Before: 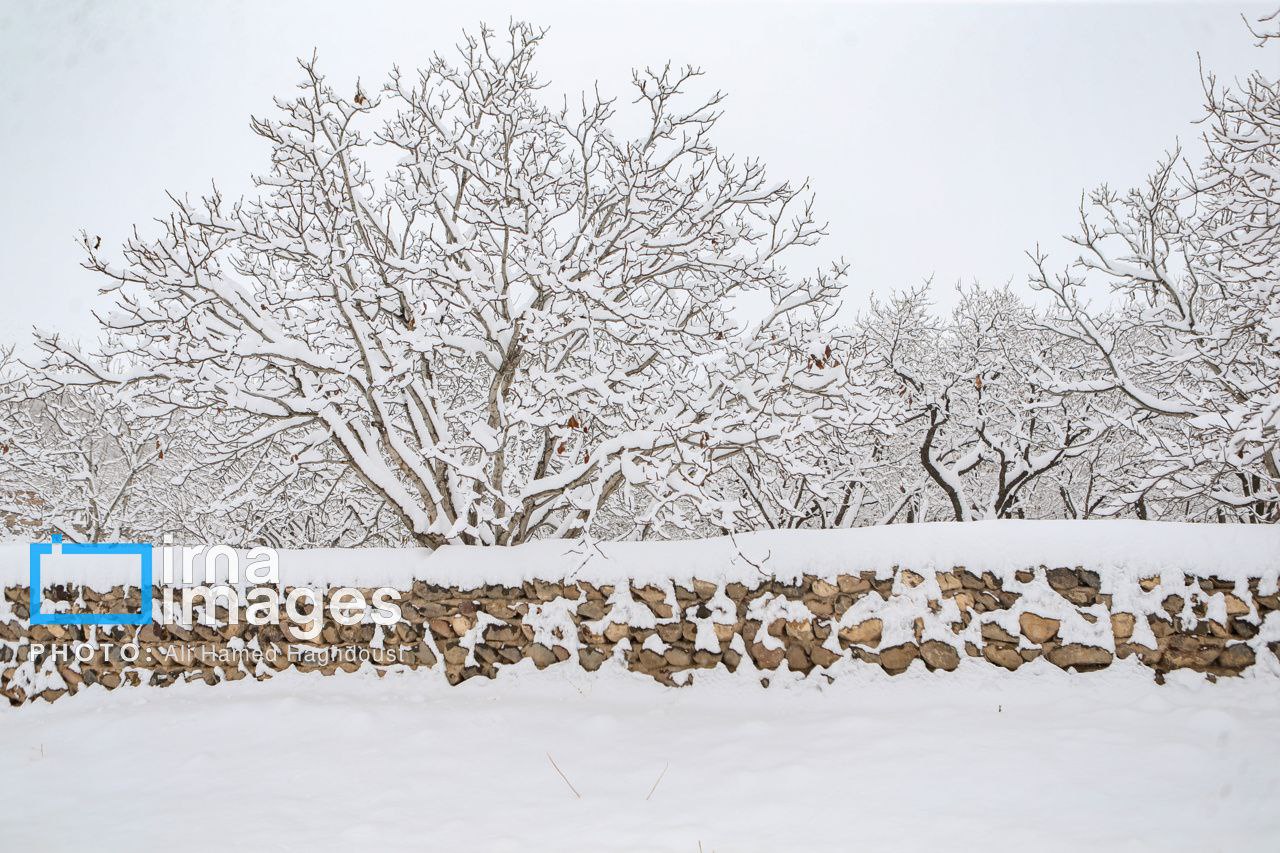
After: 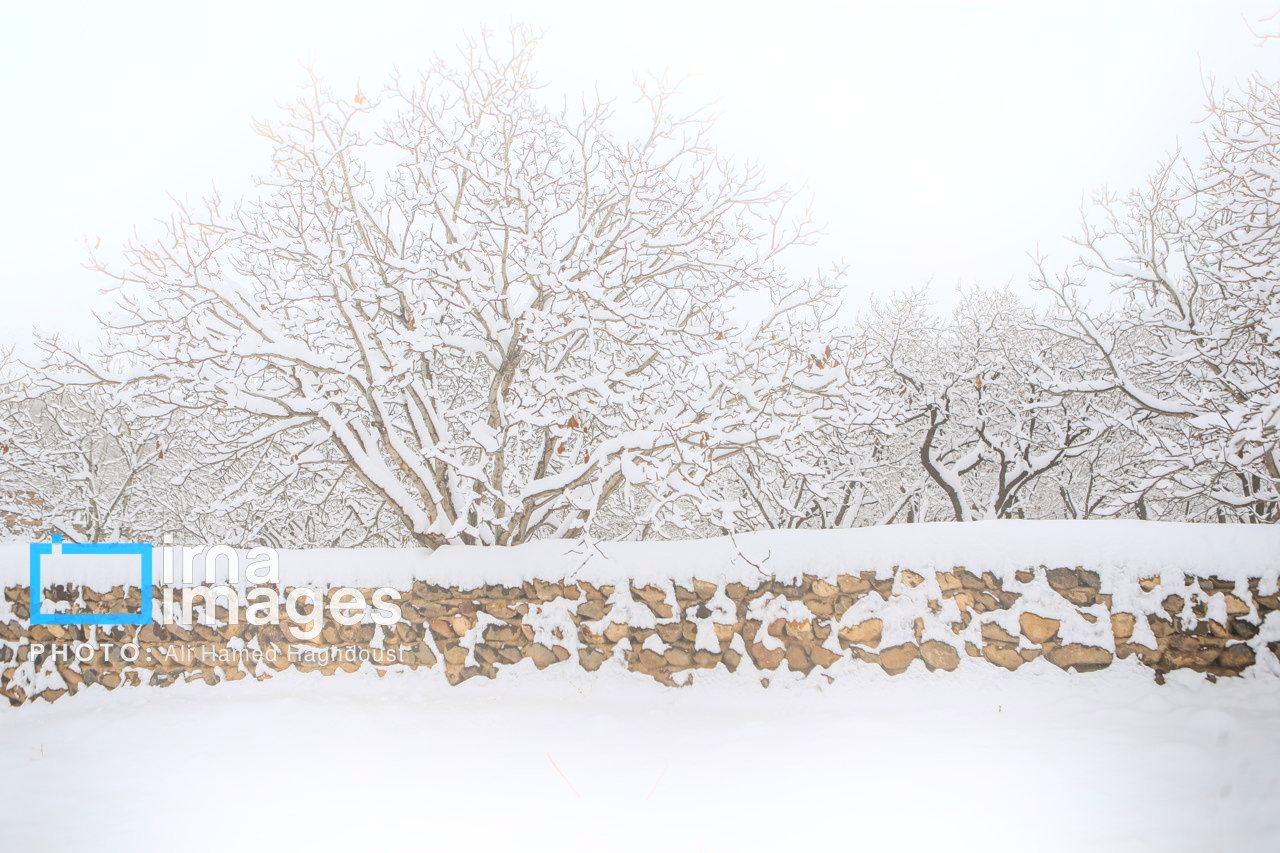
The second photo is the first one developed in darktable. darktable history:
tone curve: curves: ch0 [(0, 0) (0.003, 0.002) (0.011, 0.009) (0.025, 0.02) (0.044, 0.035) (0.069, 0.055) (0.1, 0.08) (0.136, 0.109) (0.177, 0.142) (0.224, 0.179) (0.277, 0.222) (0.335, 0.268) (0.399, 0.329) (0.468, 0.409) (0.543, 0.495) (0.623, 0.579) (0.709, 0.669) (0.801, 0.767) (0.898, 0.885) (1, 1)], preserve colors none
bloom: size 16%, threshold 98%, strength 20%
